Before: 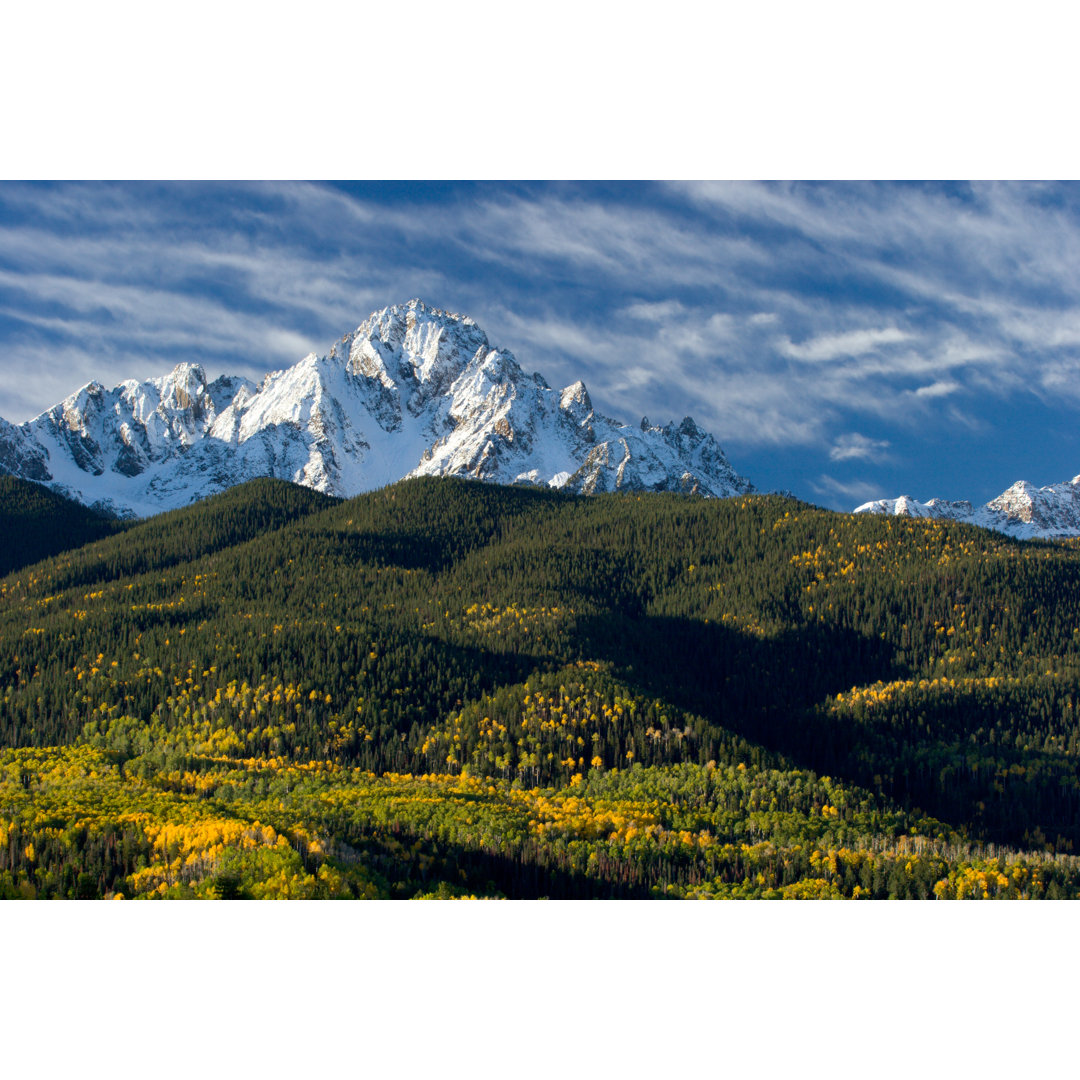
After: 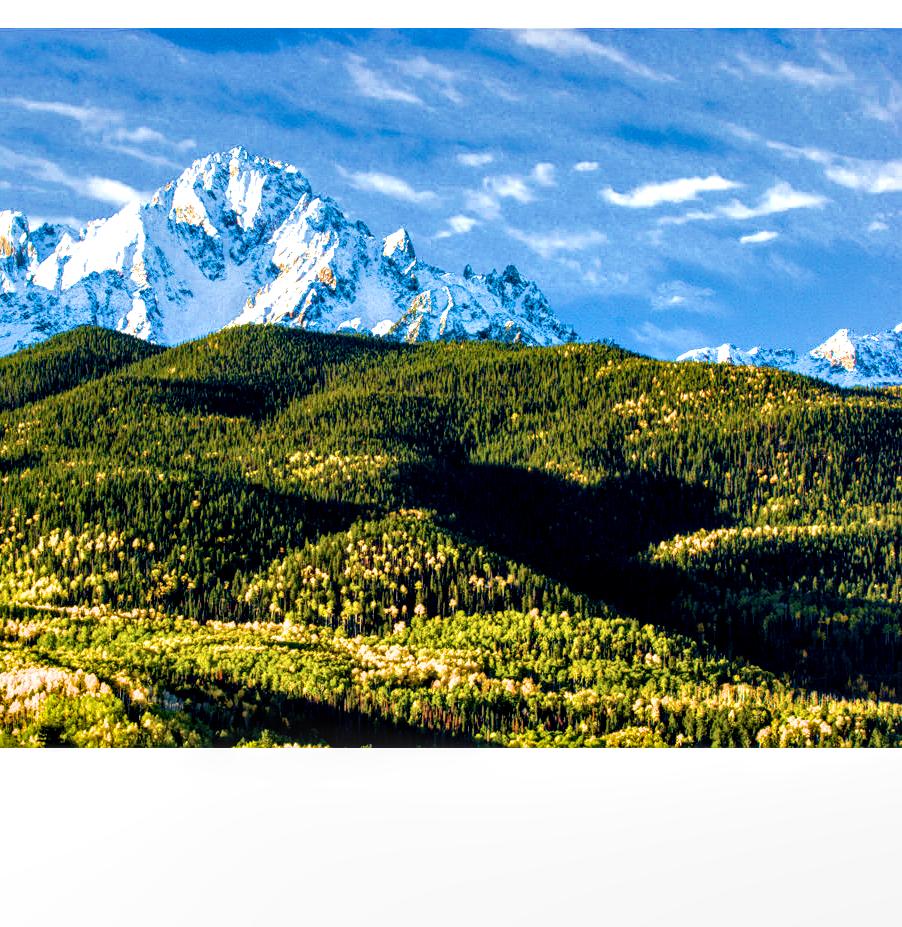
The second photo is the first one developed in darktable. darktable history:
tone equalizer: -8 EV -0.738 EV, -7 EV -0.68 EV, -6 EV -0.612 EV, -5 EV -0.419 EV, -3 EV 0.376 EV, -2 EV 0.6 EV, -1 EV 0.69 EV, +0 EV 0.725 EV, edges refinement/feathering 500, mask exposure compensation -1.57 EV, preserve details no
crop: left 16.419%, top 14.079%
exposure: exposure 1.093 EV, compensate highlight preservation false
shadows and highlights: shadows -20.52, white point adjustment -2.14, highlights -35.21
contrast brightness saturation: contrast 0.006, saturation -0.049
color balance rgb: highlights gain › chroma 1.068%, highlights gain › hue 60.17°, linear chroma grading › shadows 17.222%, linear chroma grading › highlights 60.672%, linear chroma grading › global chroma 49.385%, perceptual saturation grading › global saturation 24.899%, global vibrance 15.101%
local contrast: highlights 77%, shadows 56%, detail 174%, midtone range 0.43
filmic rgb: middle gray luminance 18.28%, black relative exposure -8.94 EV, white relative exposure 3.74 EV, threshold 3.03 EV, target black luminance 0%, hardness 4.82, latitude 67.94%, contrast 0.957, highlights saturation mix 19.64%, shadows ↔ highlights balance 22.08%, color science v6 (2022), enable highlight reconstruction true
